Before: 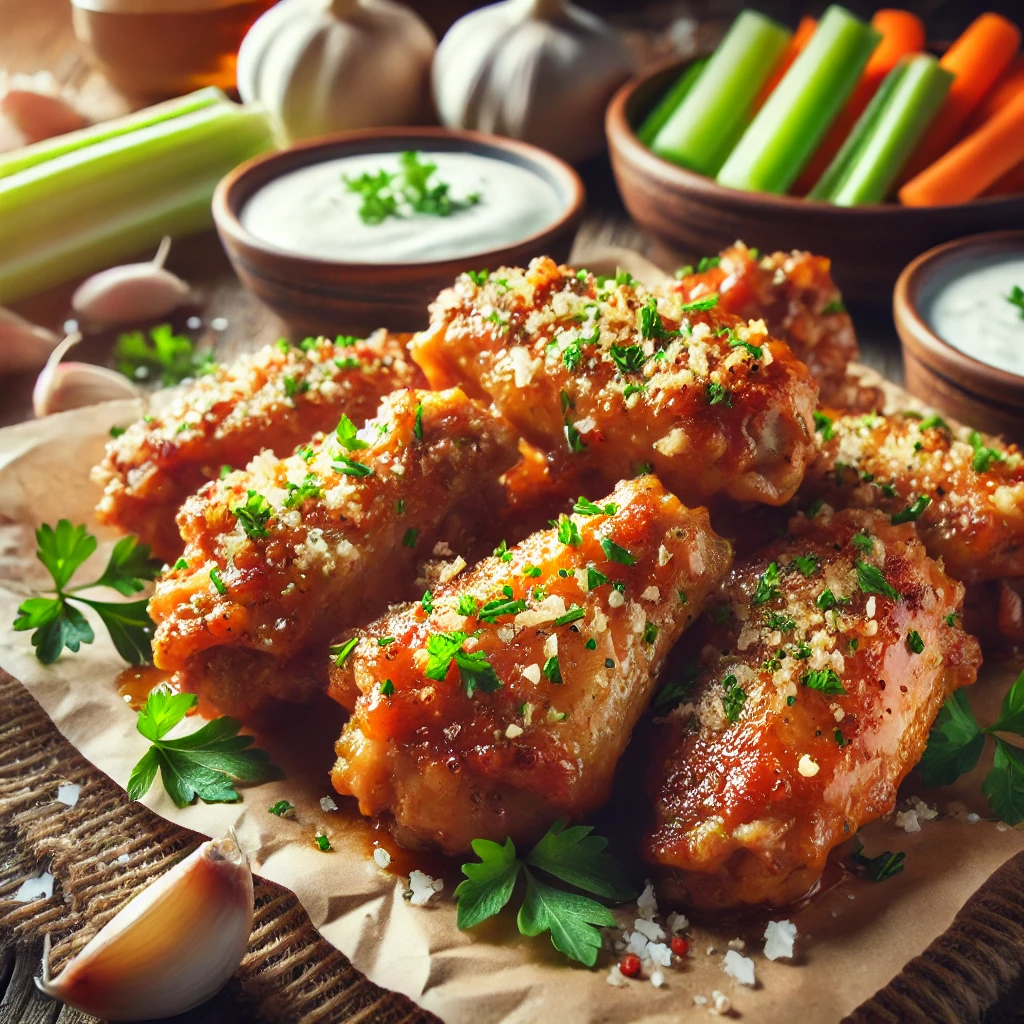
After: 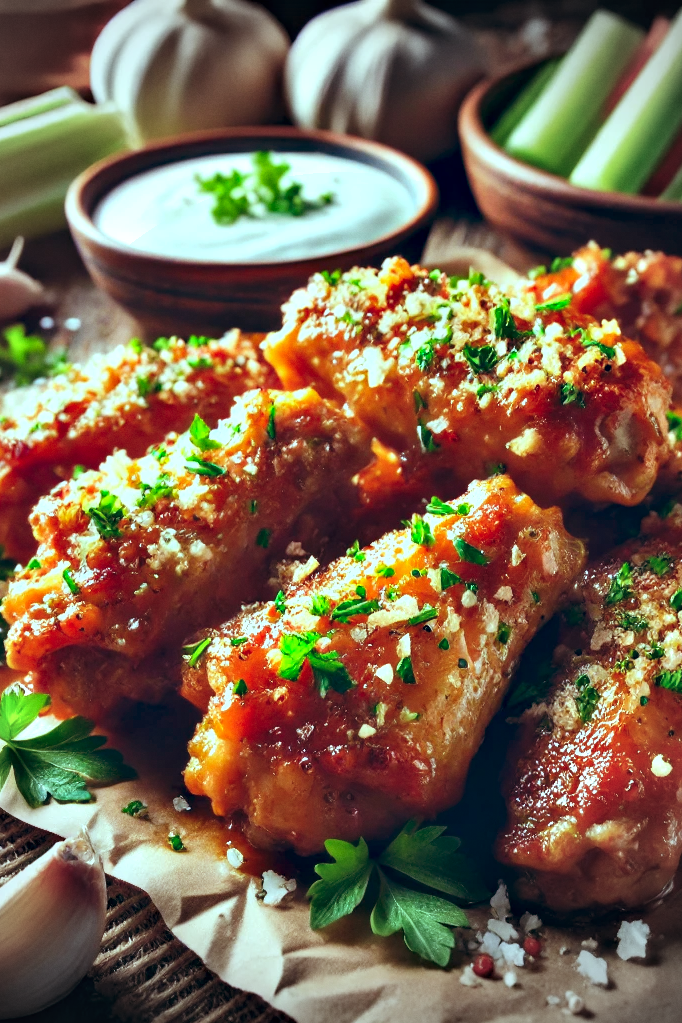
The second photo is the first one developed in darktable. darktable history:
vignetting: fall-off start 67.15%, brightness -0.442, saturation -0.691, width/height ratio 1.011, unbound false
crop and rotate: left 14.436%, right 18.898%
color balance: lift [1.003, 0.993, 1.001, 1.007], gamma [1.018, 1.072, 0.959, 0.928], gain [0.974, 0.873, 1.031, 1.127]
contrast equalizer: octaves 7, y [[0.528, 0.548, 0.563, 0.562, 0.546, 0.526], [0.55 ×6], [0 ×6], [0 ×6], [0 ×6]]
haze removal: compatibility mode true, adaptive false
grain: coarseness 0.09 ISO, strength 10%
